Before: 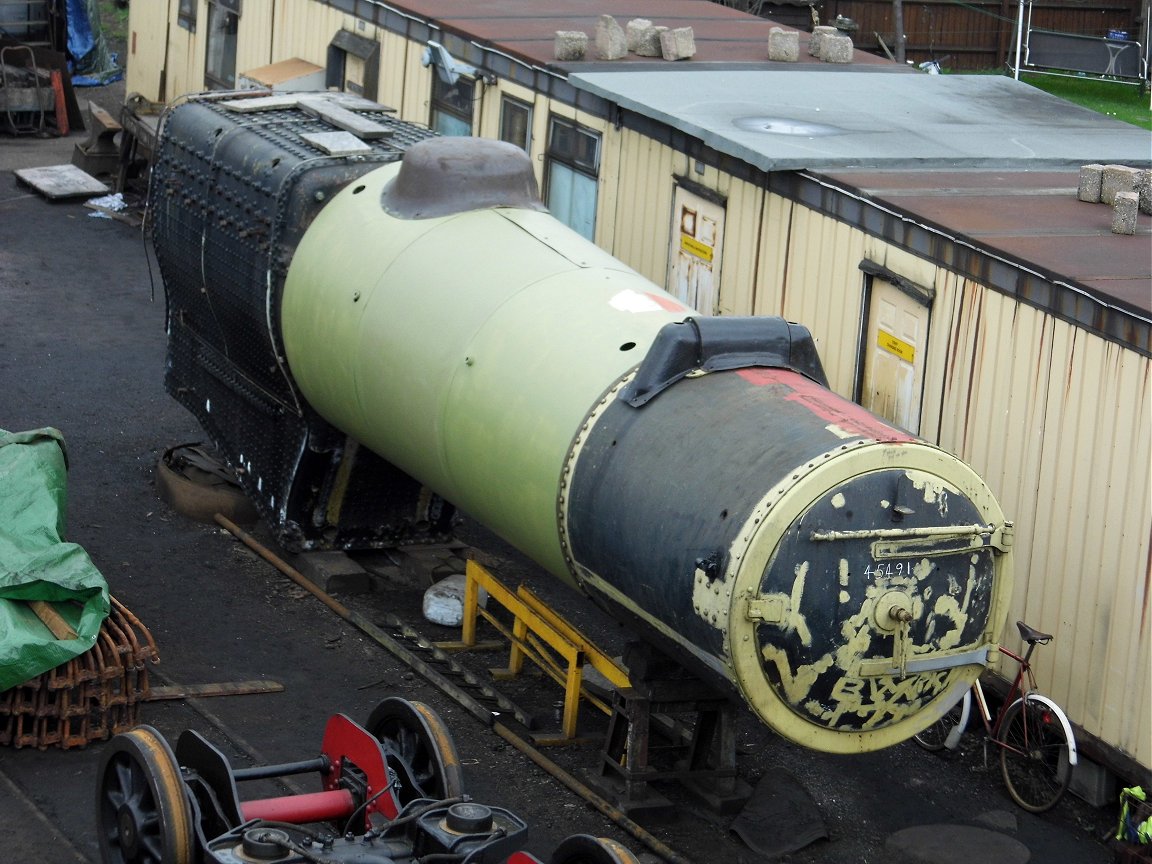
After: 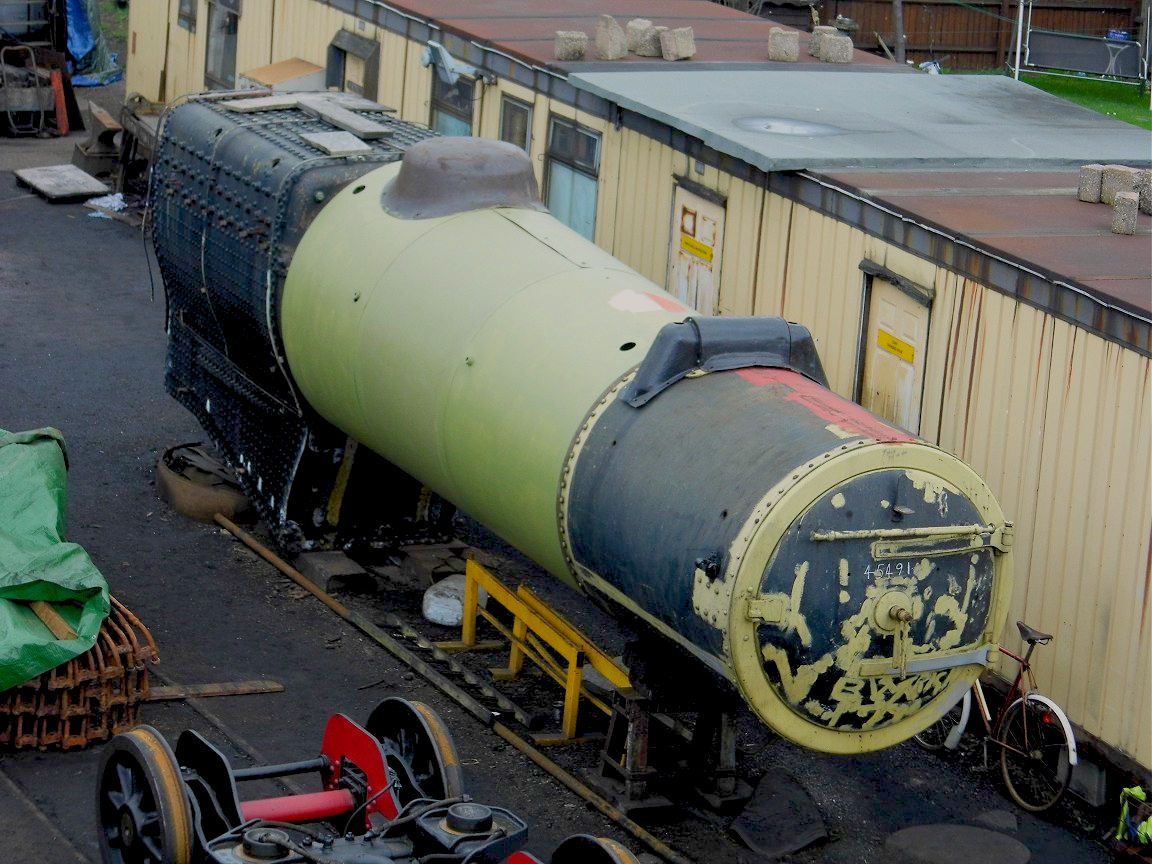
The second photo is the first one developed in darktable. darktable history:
color balance rgb: highlights gain › chroma 1.04%, highlights gain › hue 60.04°, global offset › luminance -0.849%, perceptual saturation grading › global saturation 0.583%, global vibrance 24.138%, contrast -25.597%
